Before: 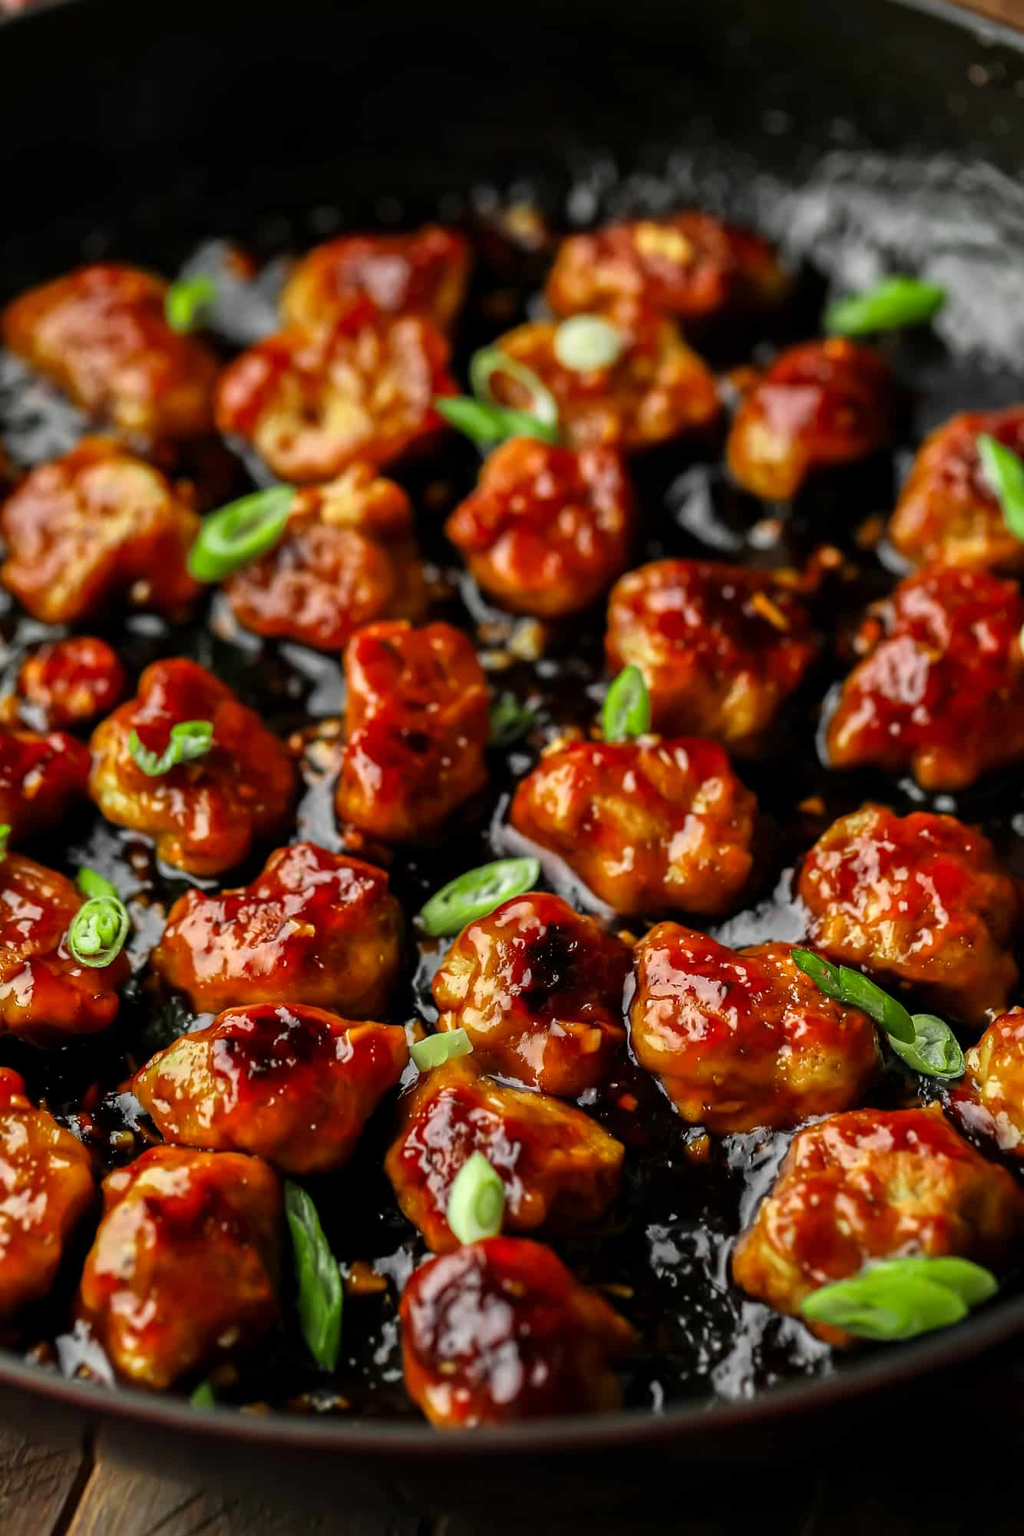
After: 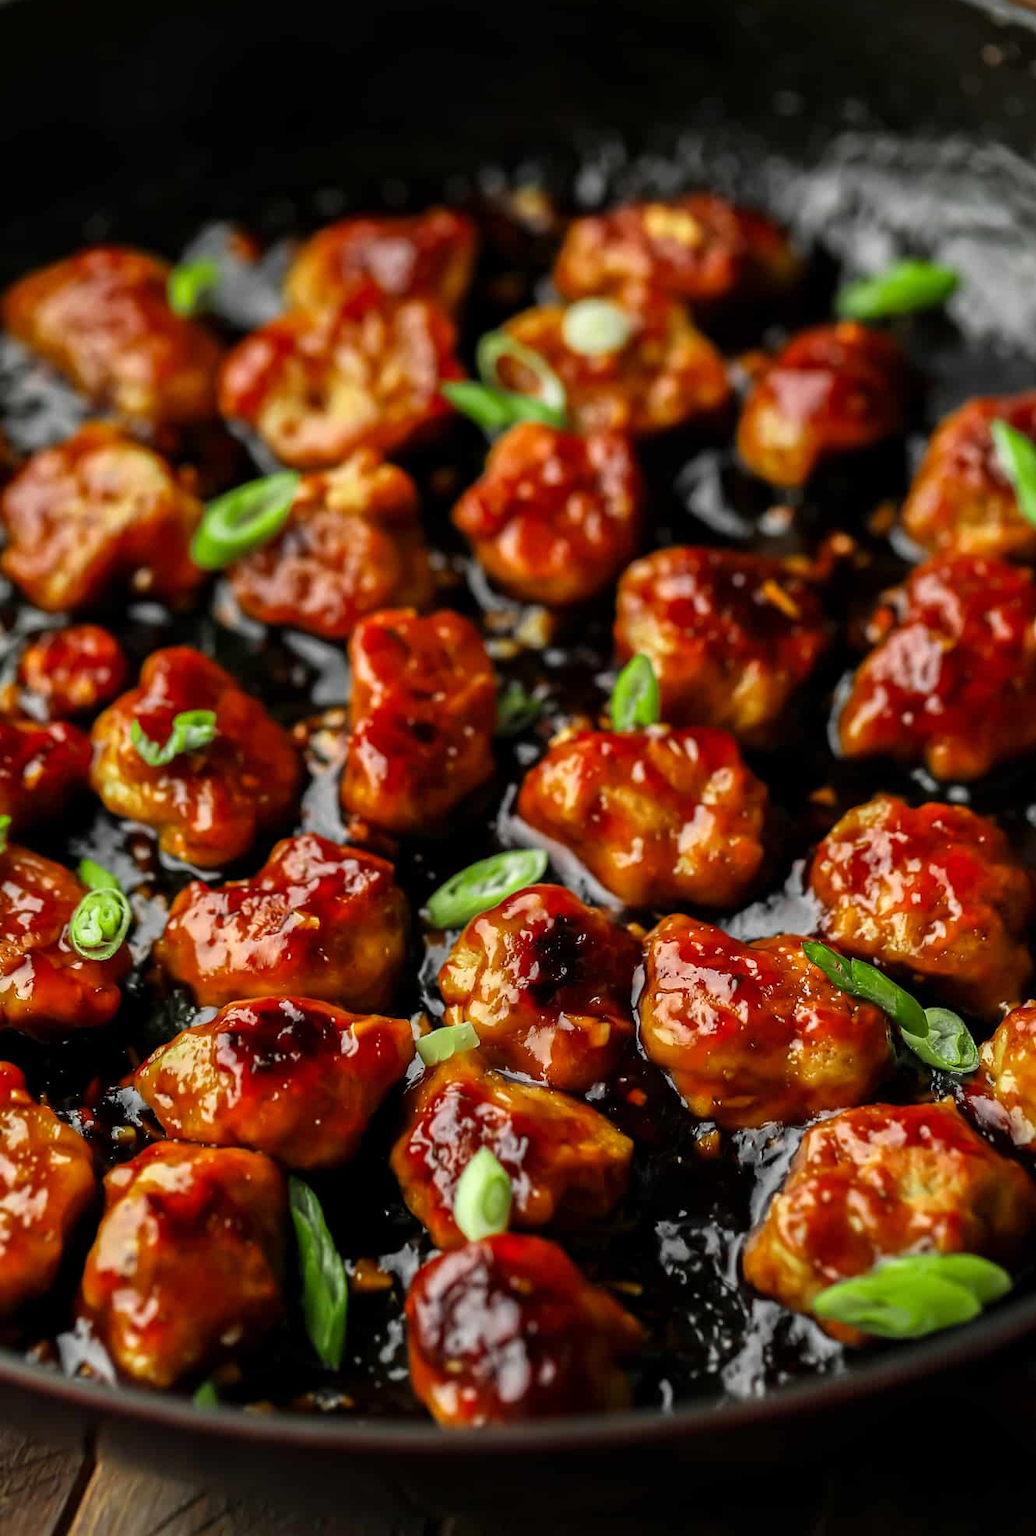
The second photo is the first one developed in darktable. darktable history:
crop: top 1.351%, right 0.078%
